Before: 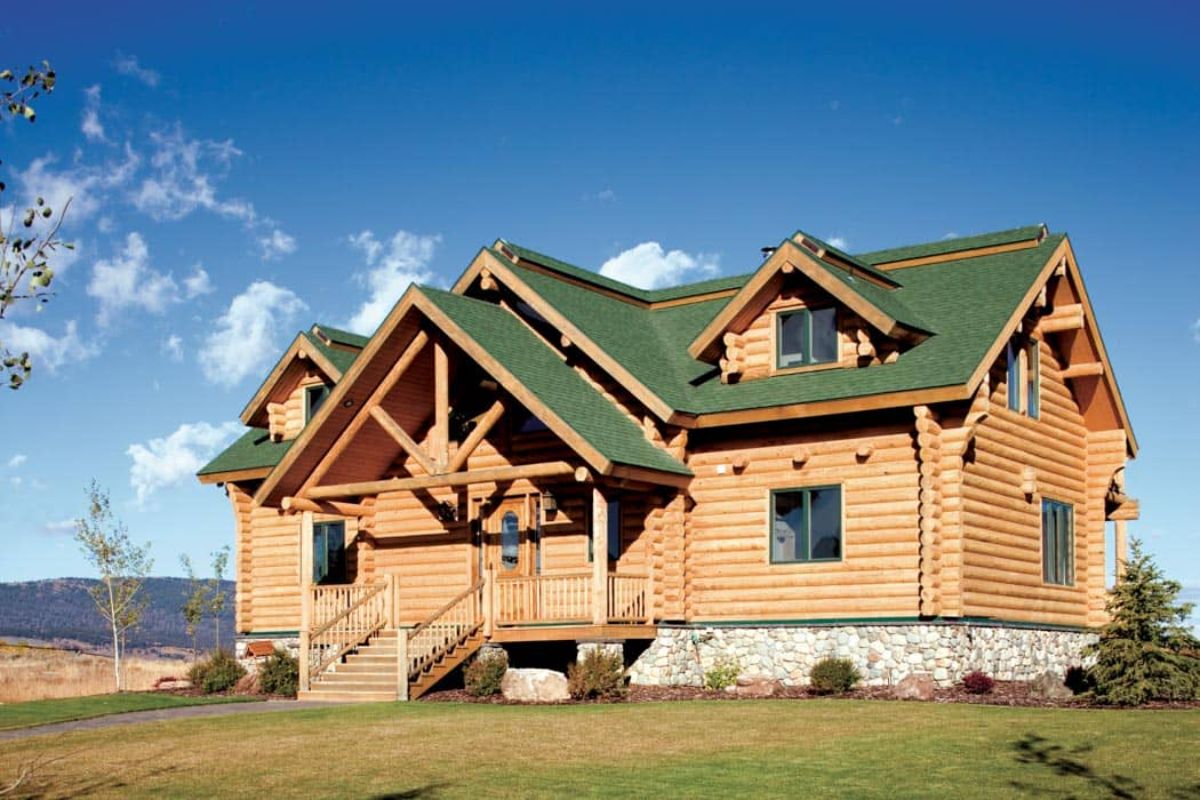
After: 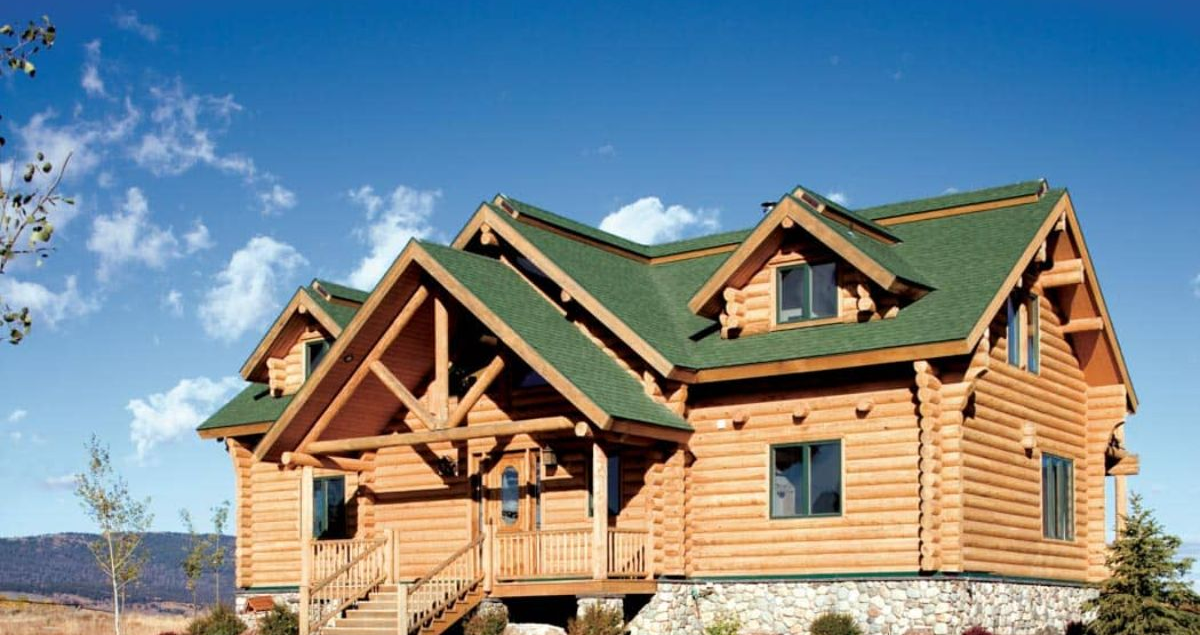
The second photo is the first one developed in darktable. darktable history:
crop and rotate: top 5.654%, bottom 14.968%
